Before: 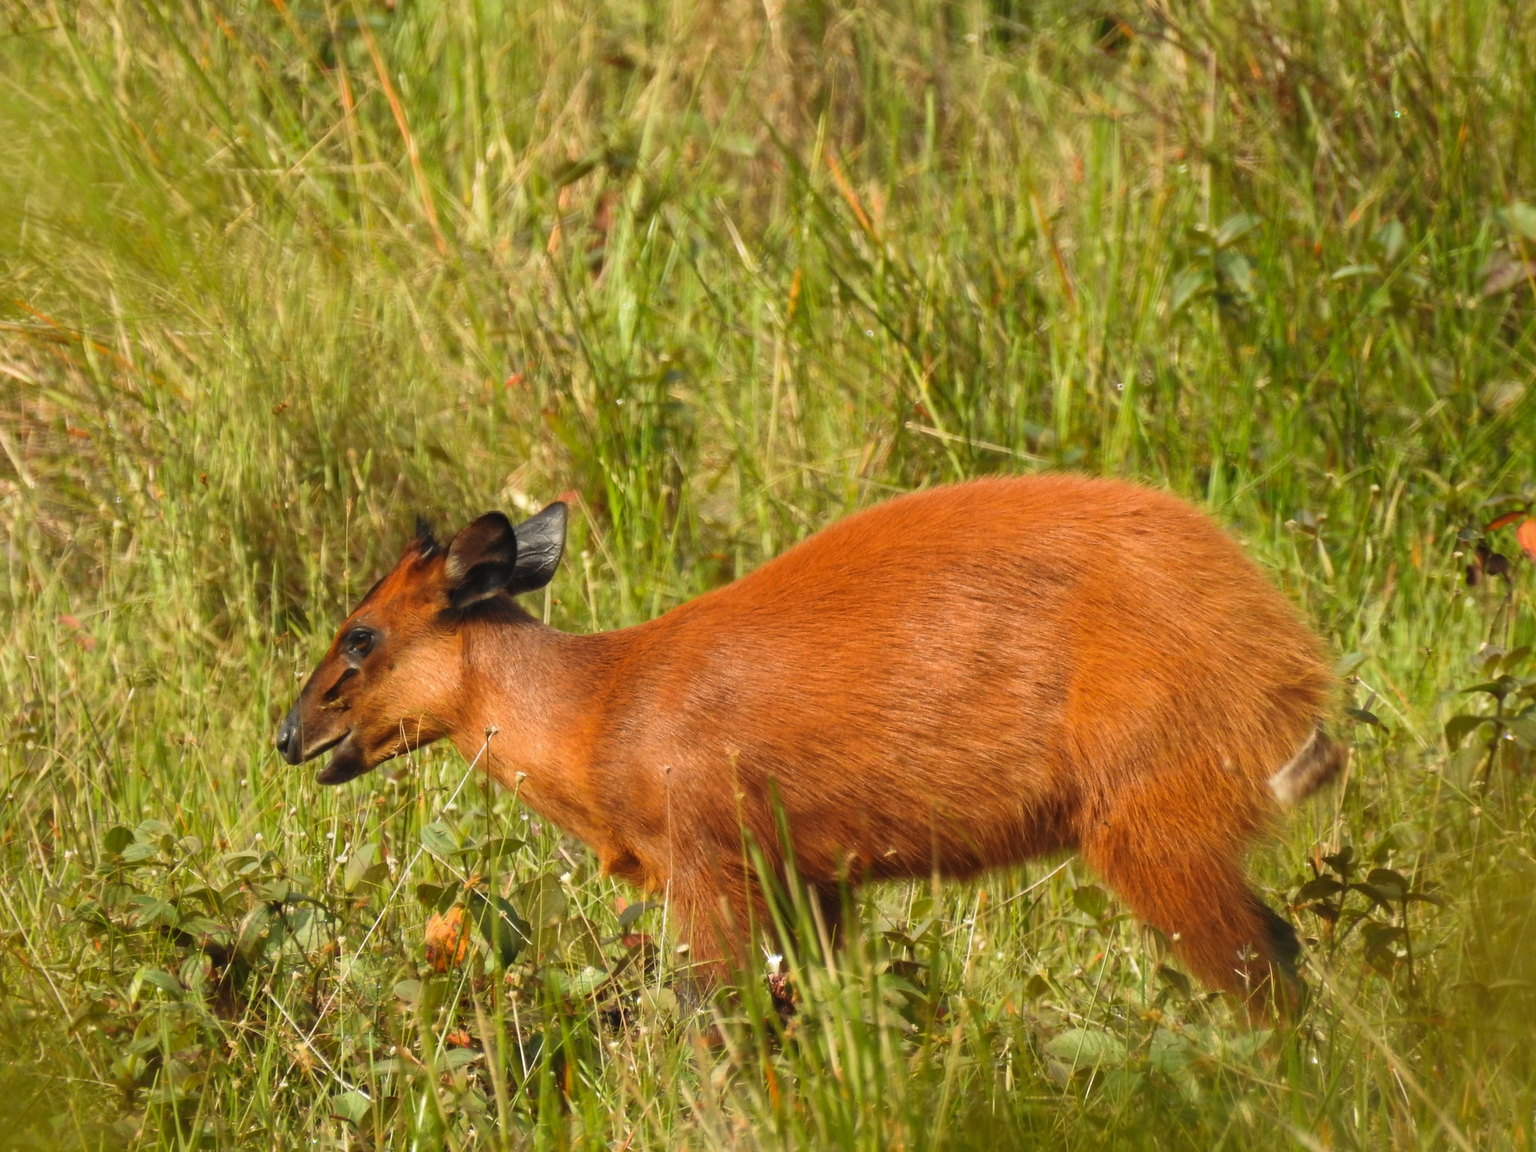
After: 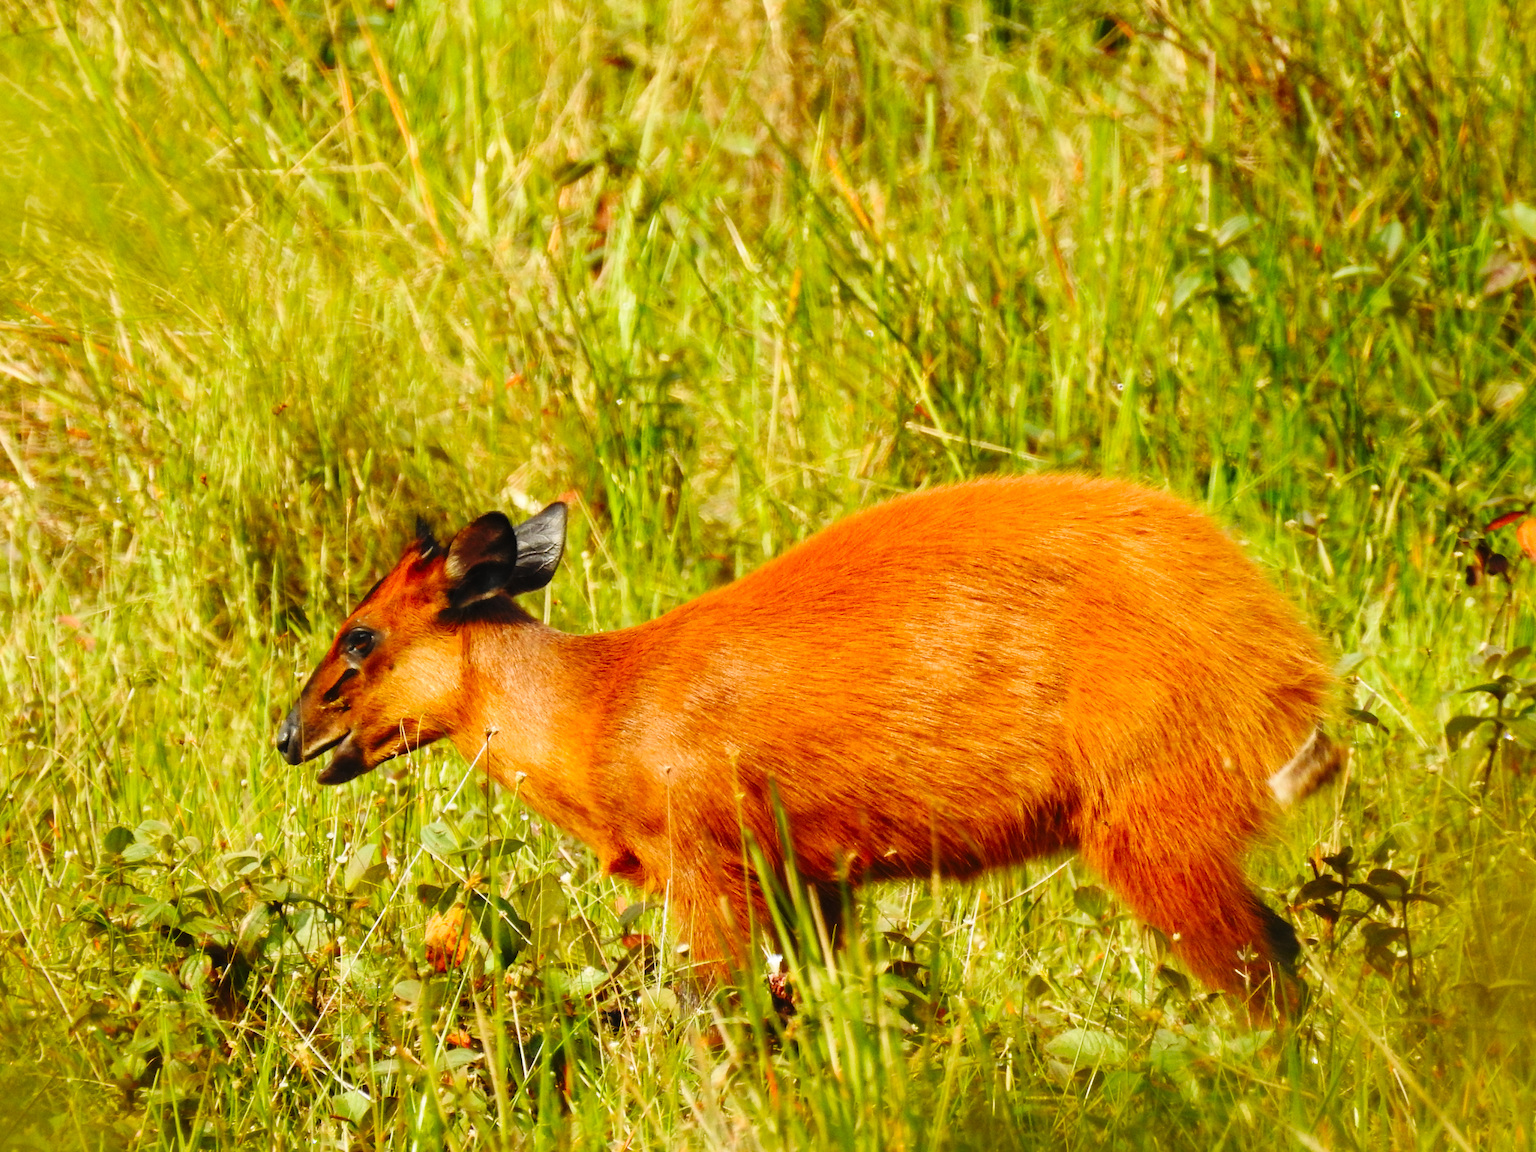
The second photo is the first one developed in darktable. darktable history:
contrast brightness saturation: contrast 0.043, saturation 0.161
base curve: curves: ch0 [(0, 0) (0.036, 0.025) (0.121, 0.166) (0.206, 0.329) (0.605, 0.79) (1, 1)], preserve colors none
